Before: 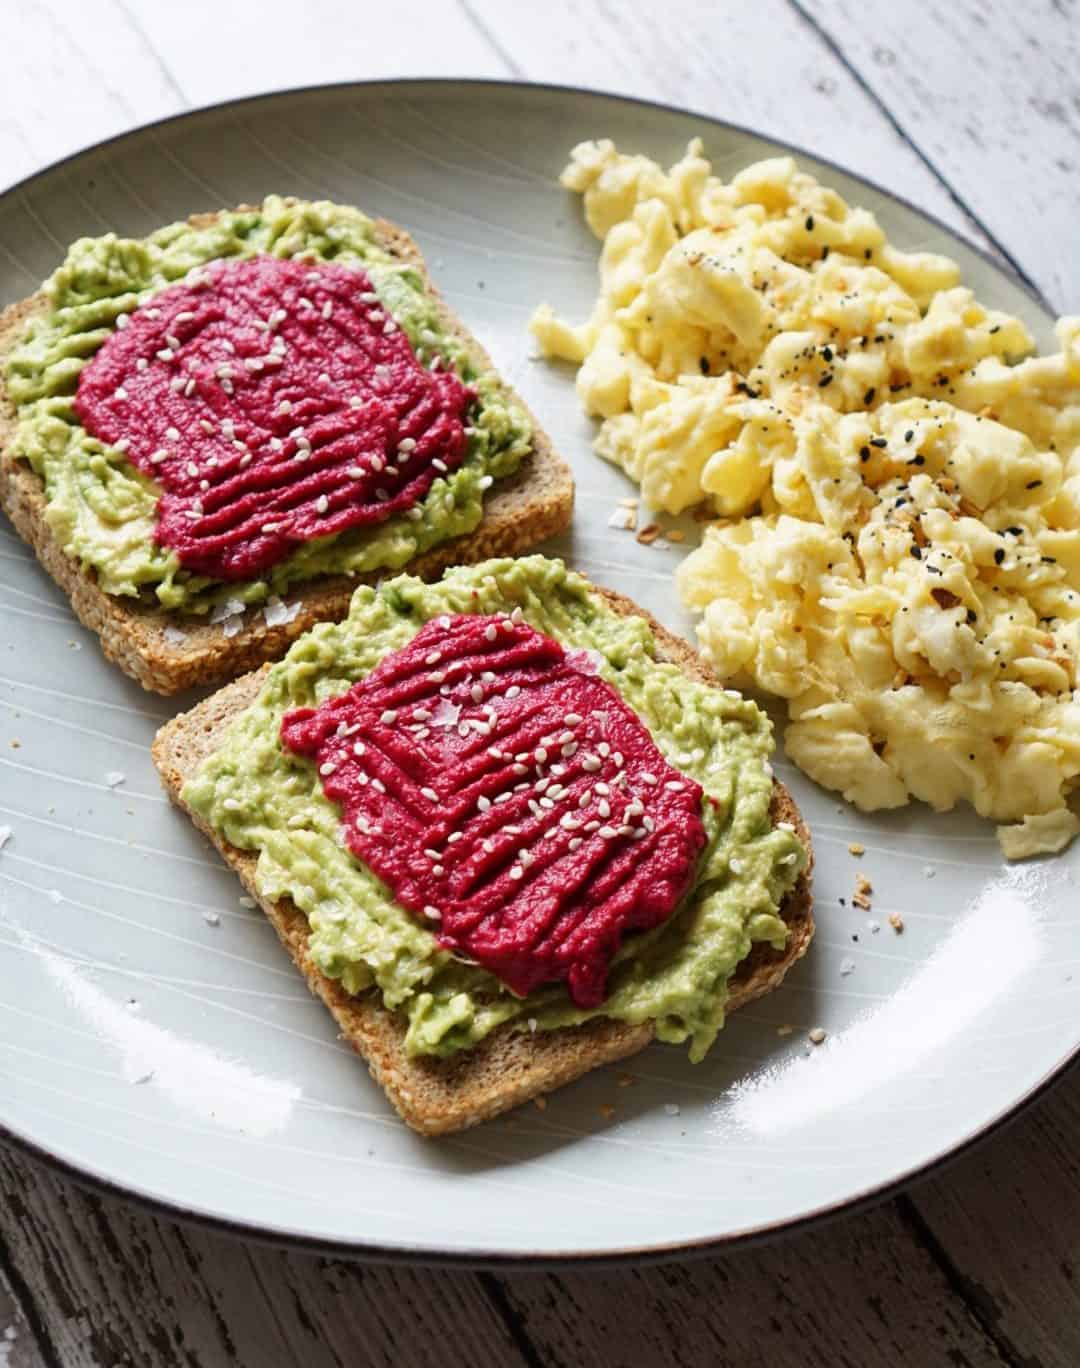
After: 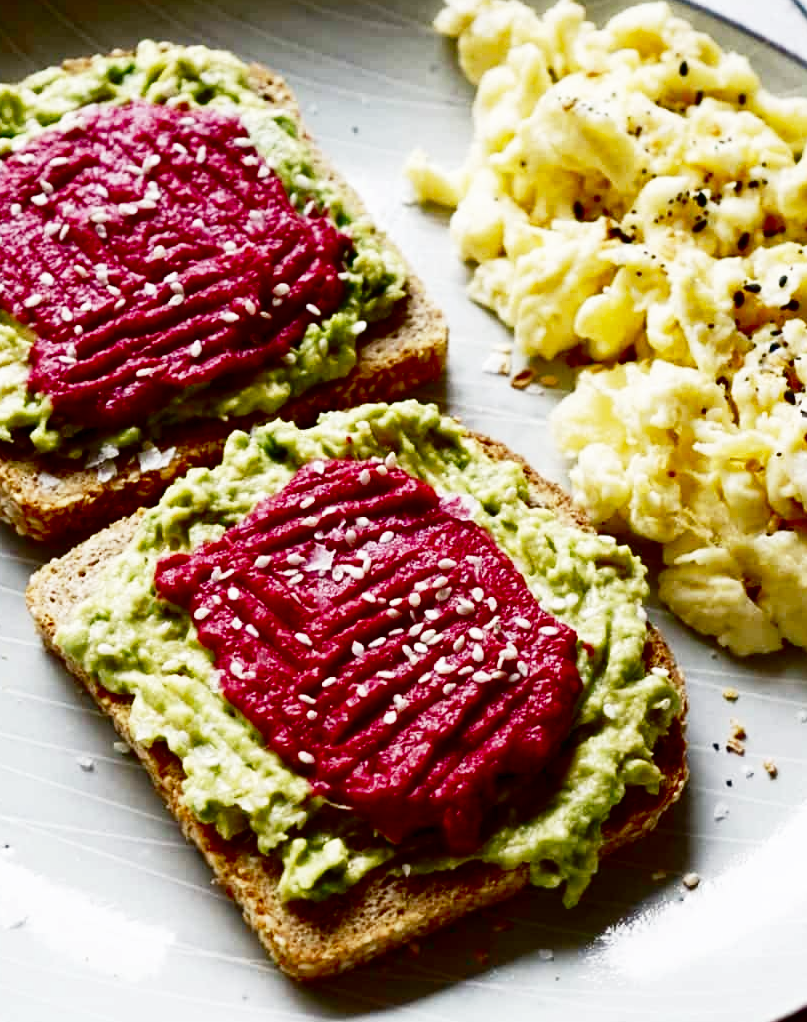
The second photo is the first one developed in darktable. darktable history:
contrast brightness saturation: contrast 0.09, brightness -0.59, saturation 0.17
crop and rotate: left 11.831%, top 11.346%, right 13.429%, bottom 13.899%
base curve: curves: ch0 [(0, 0) (0.028, 0.03) (0.121, 0.232) (0.46, 0.748) (0.859, 0.968) (1, 1)], preserve colors none
